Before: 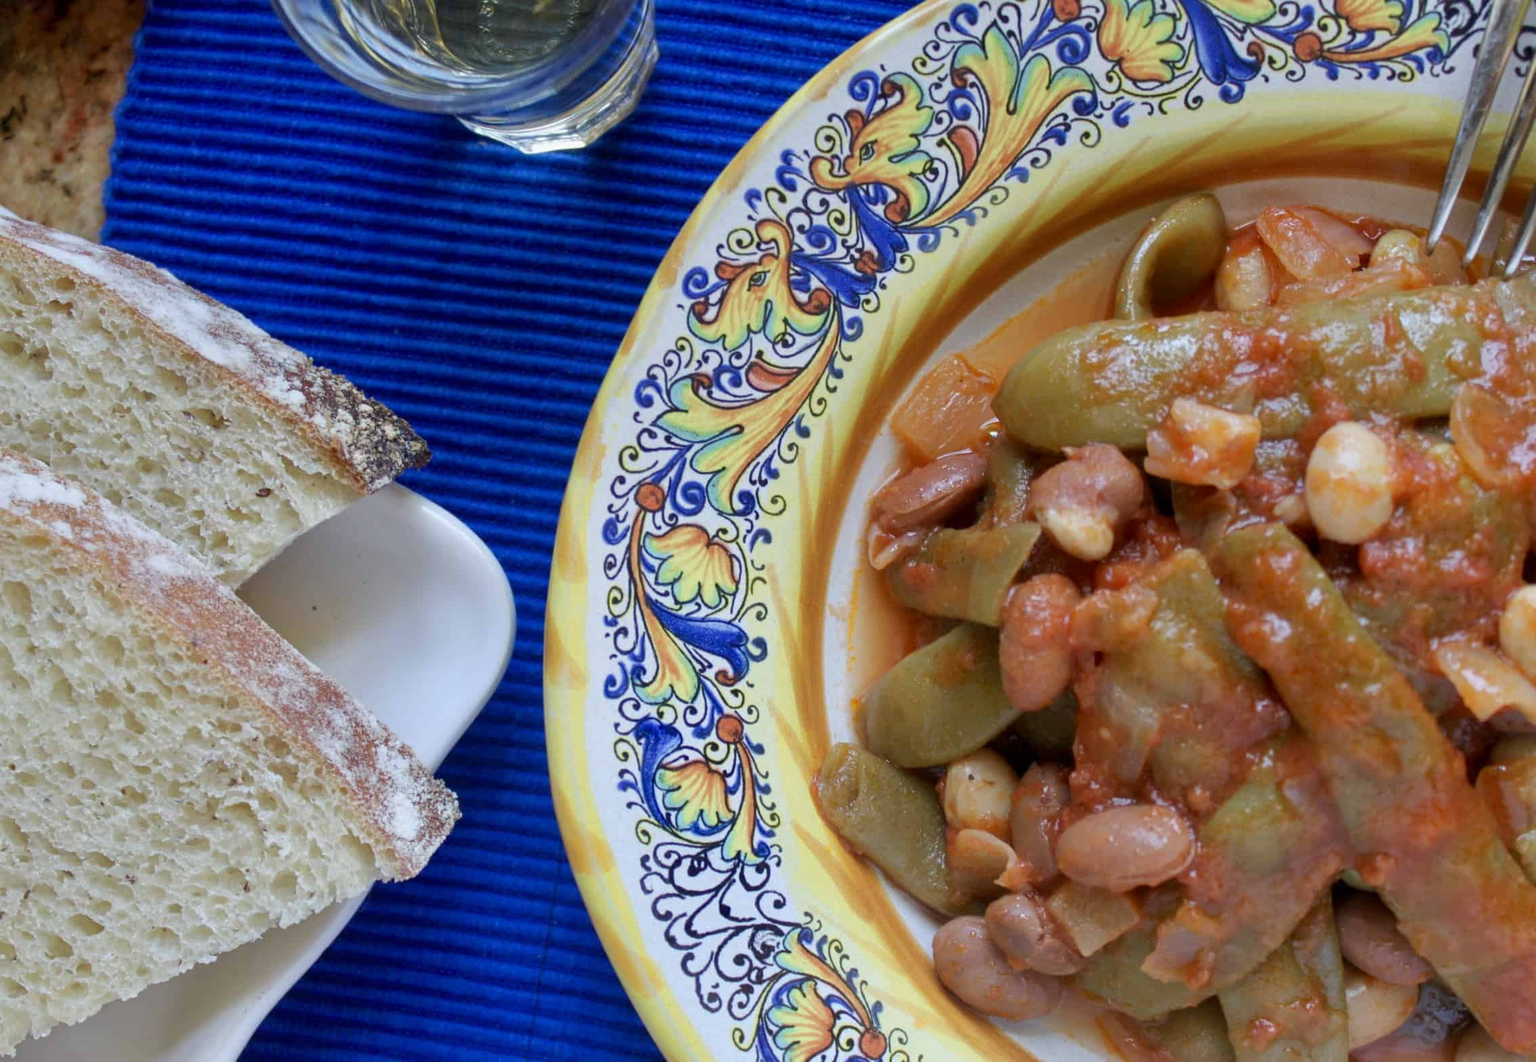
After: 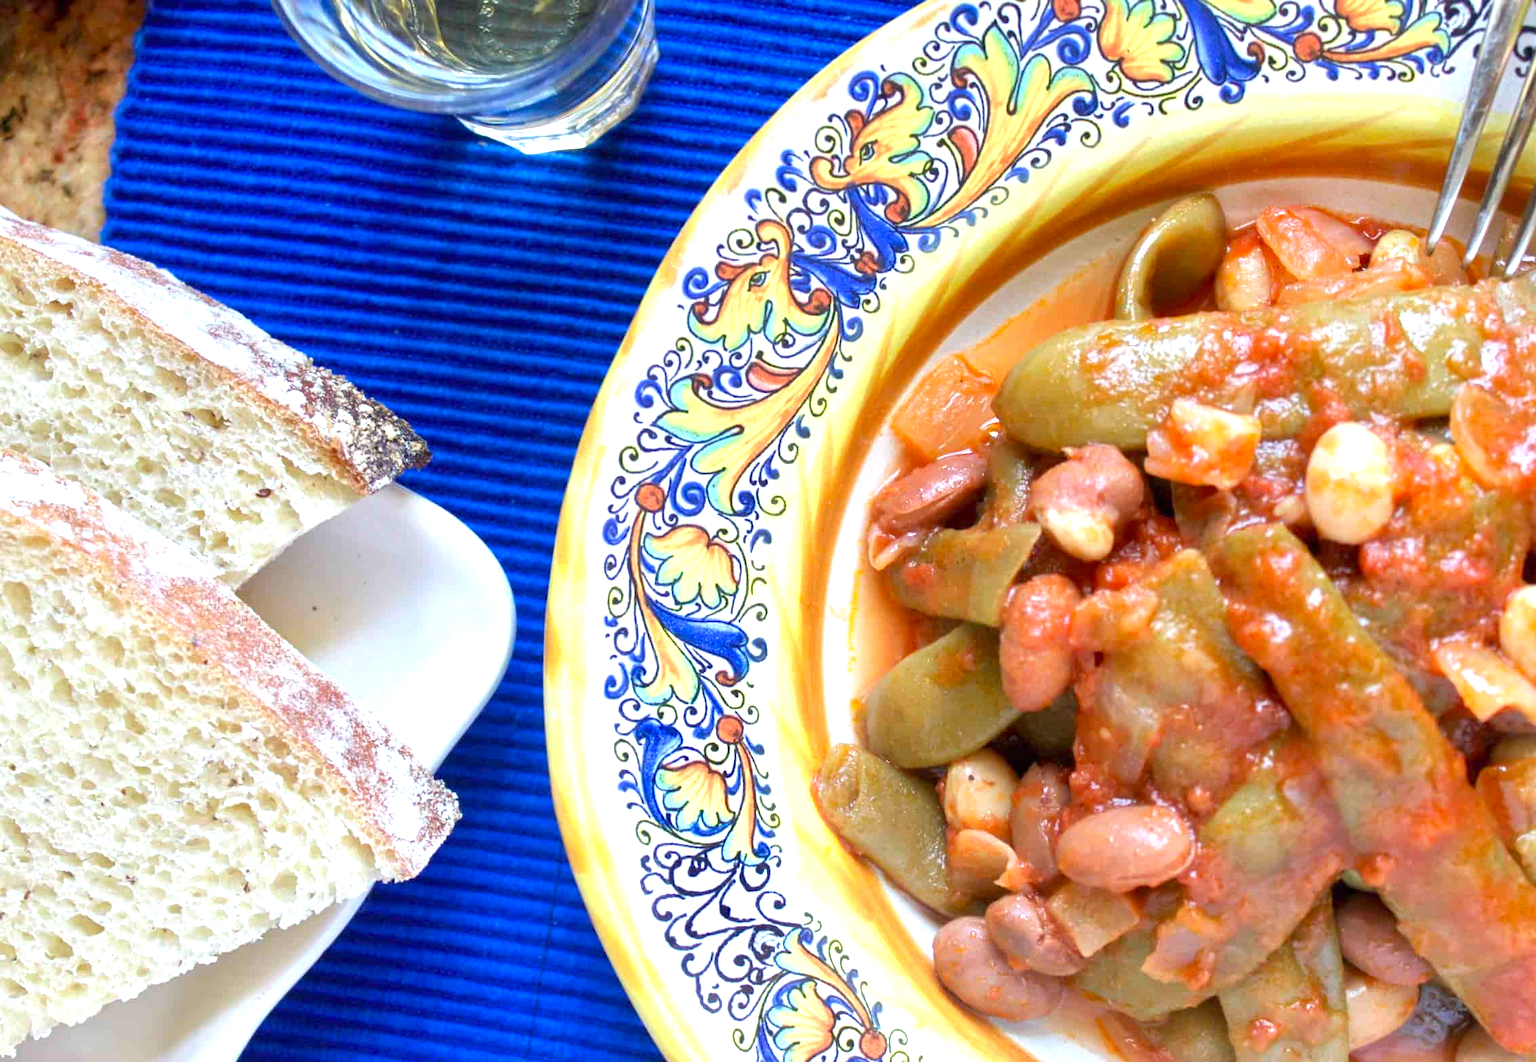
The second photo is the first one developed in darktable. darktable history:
exposure: black level correction 0, exposure 1.2 EV, compensate highlight preservation false
white balance: red 1, blue 1
